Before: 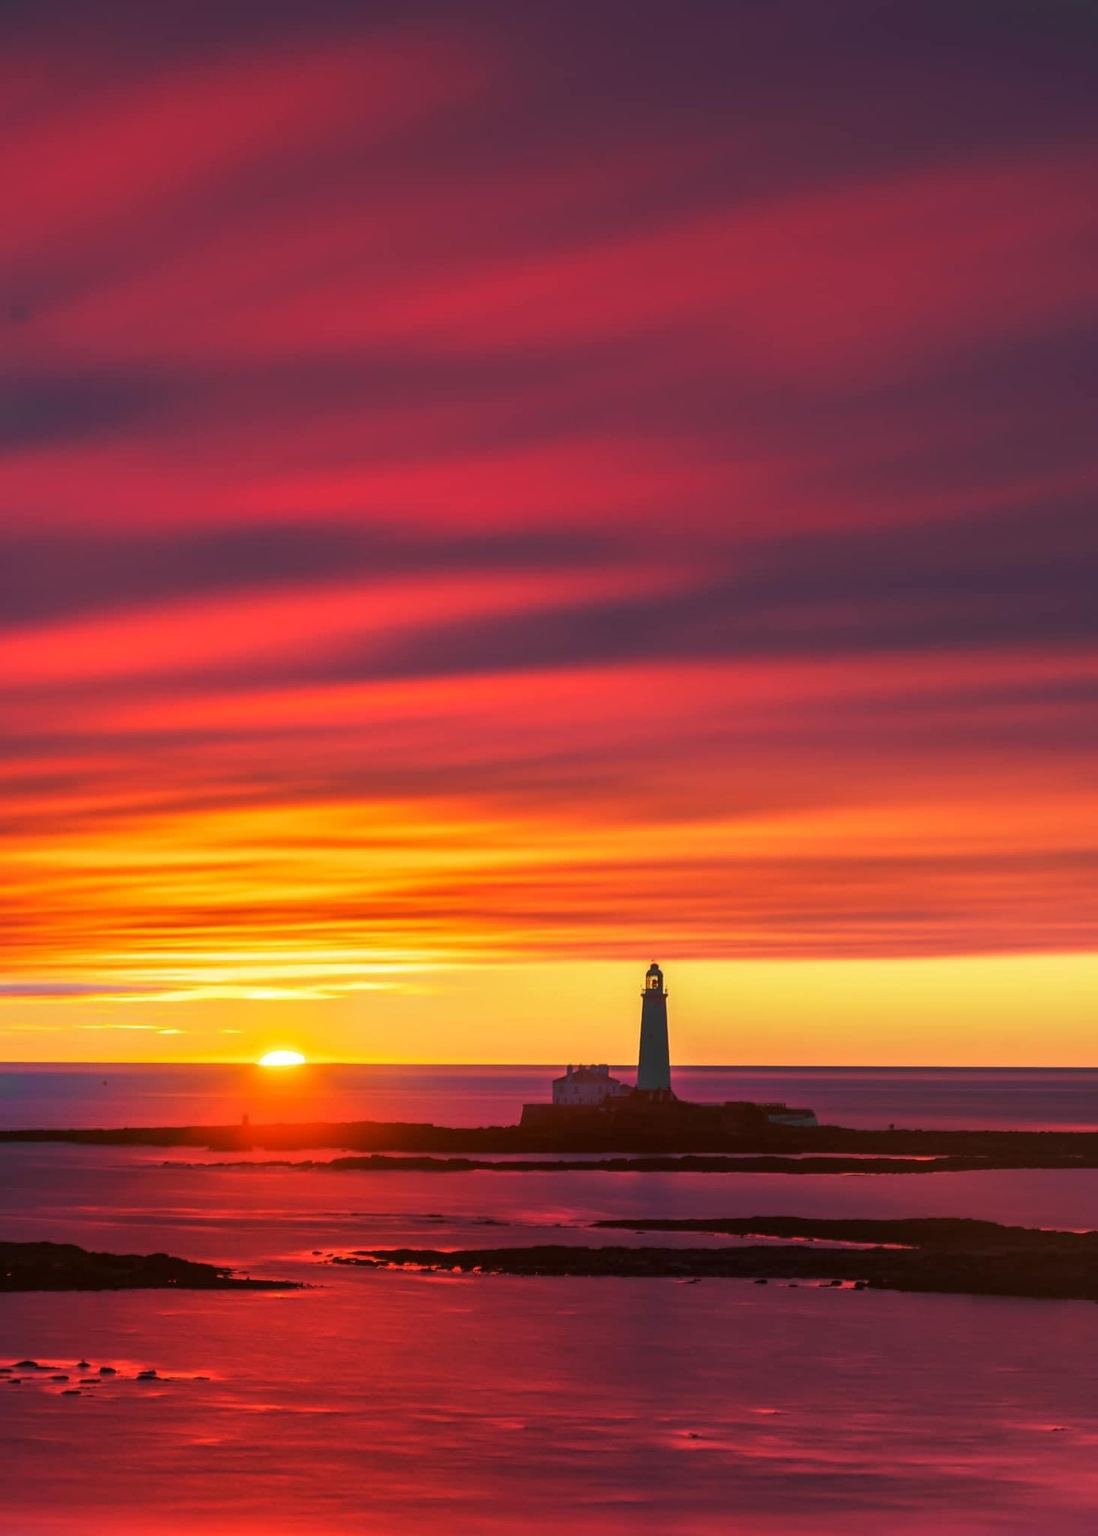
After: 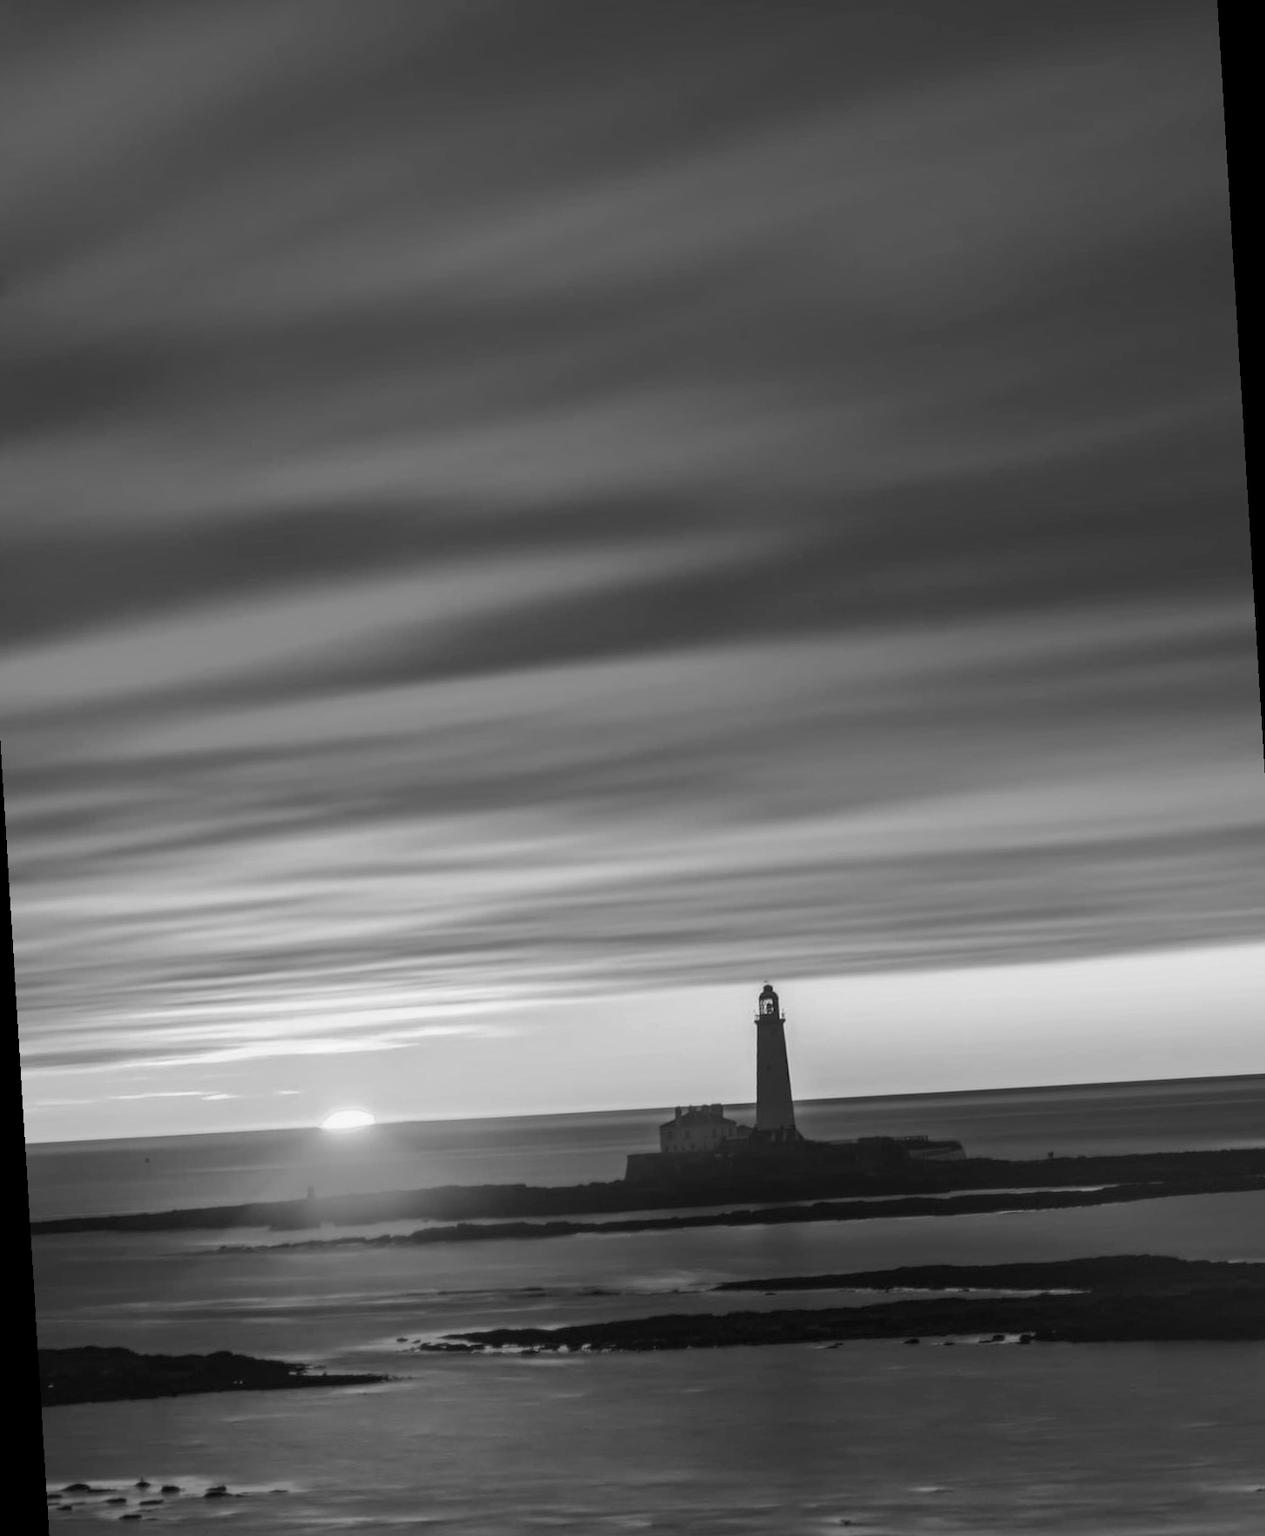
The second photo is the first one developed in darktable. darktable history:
monochrome: on, module defaults
rotate and perspective: rotation -3.52°, crop left 0.036, crop right 0.964, crop top 0.081, crop bottom 0.919
